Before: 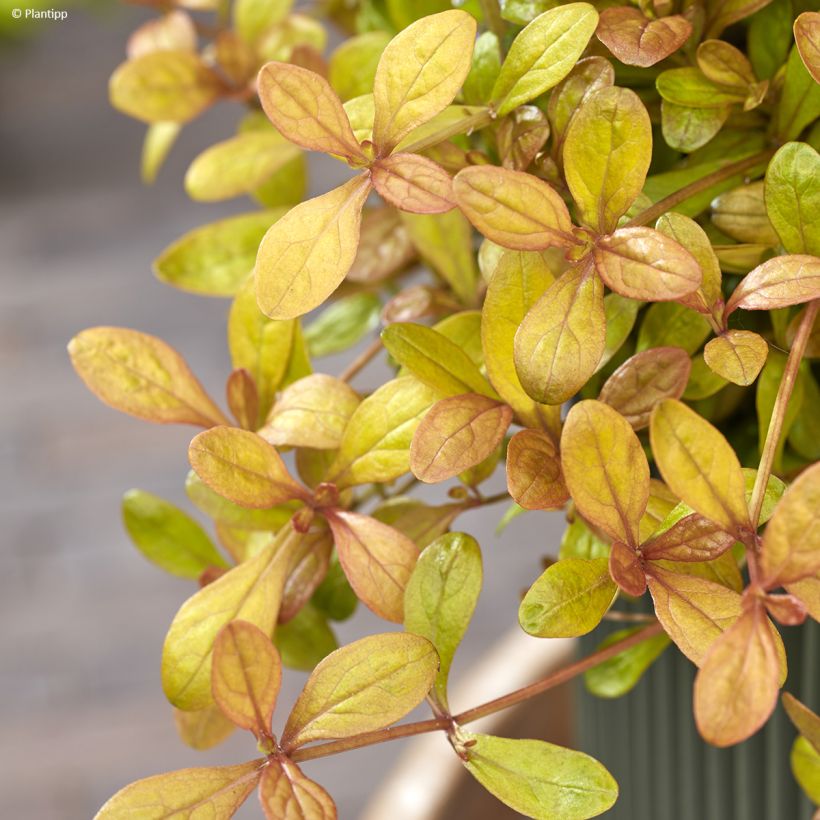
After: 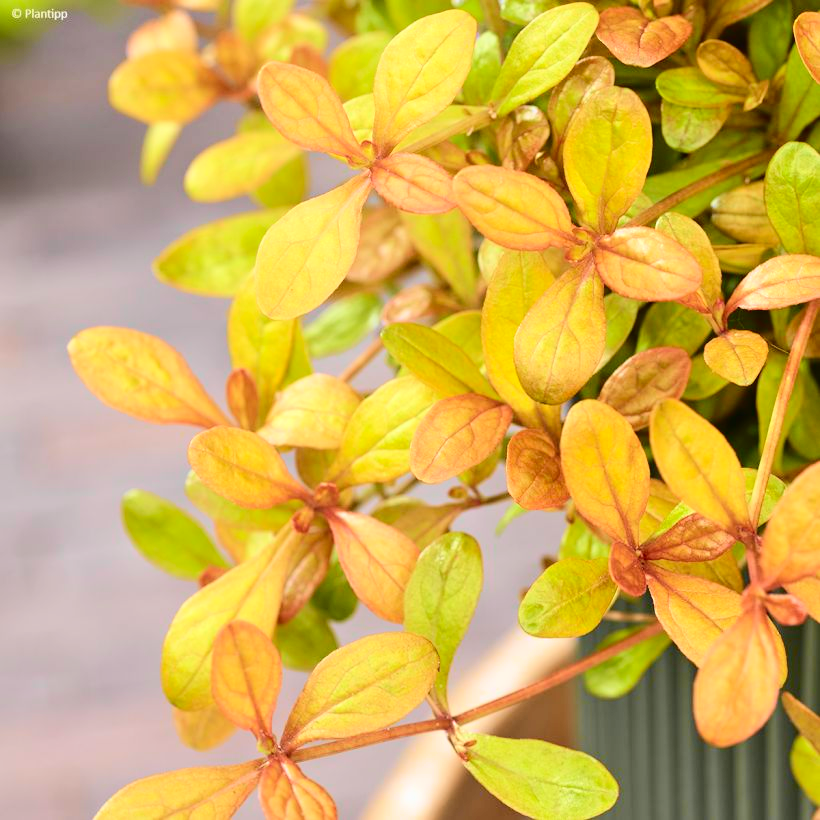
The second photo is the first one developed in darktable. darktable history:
tone curve: curves: ch0 [(0, 0.014) (0.12, 0.096) (0.386, 0.49) (0.54, 0.684) (0.751, 0.855) (0.89, 0.943) (0.998, 0.989)]; ch1 [(0, 0) (0.133, 0.099) (0.437, 0.41) (0.5, 0.5) (0.517, 0.536) (0.548, 0.575) (0.582, 0.631) (0.627, 0.688) (0.836, 0.868) (1, 1)]; ch2 [(0, 0) (0.374, 0.341) (0.456, 0.443) (0.478, 0.49) (0.501, 0.5) (0.528, 0.538) (0.55, 0.6) (0.572, 0.63) (0.702, 0.765) (1, 1)], color space Lab, independent channels, preserve colors none
